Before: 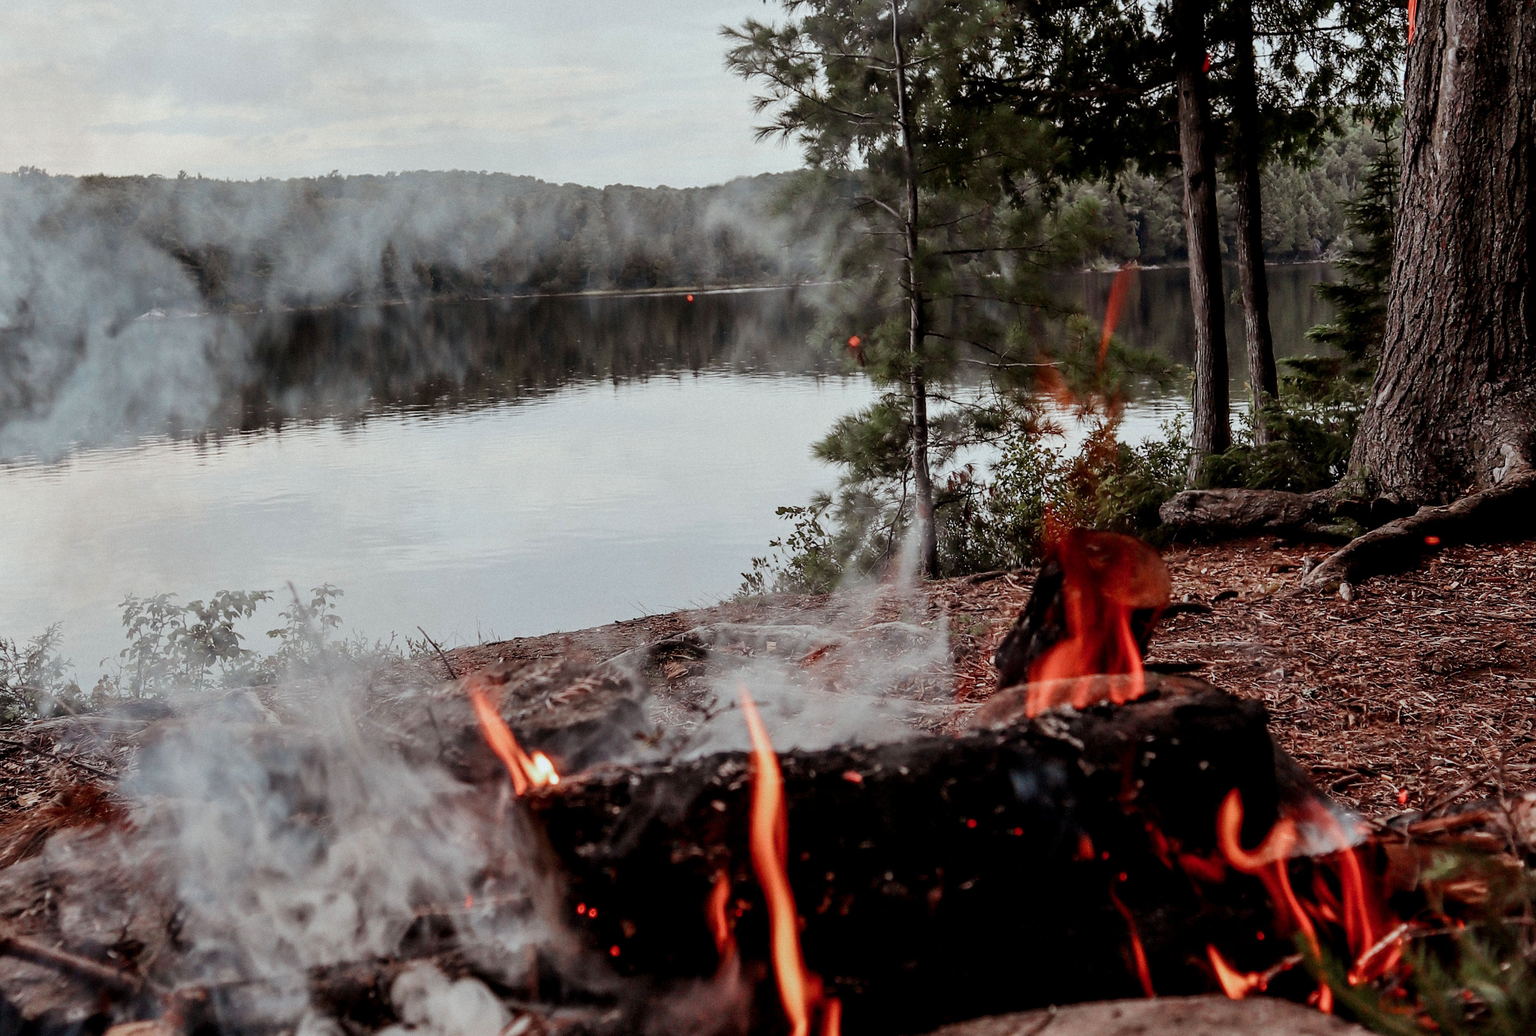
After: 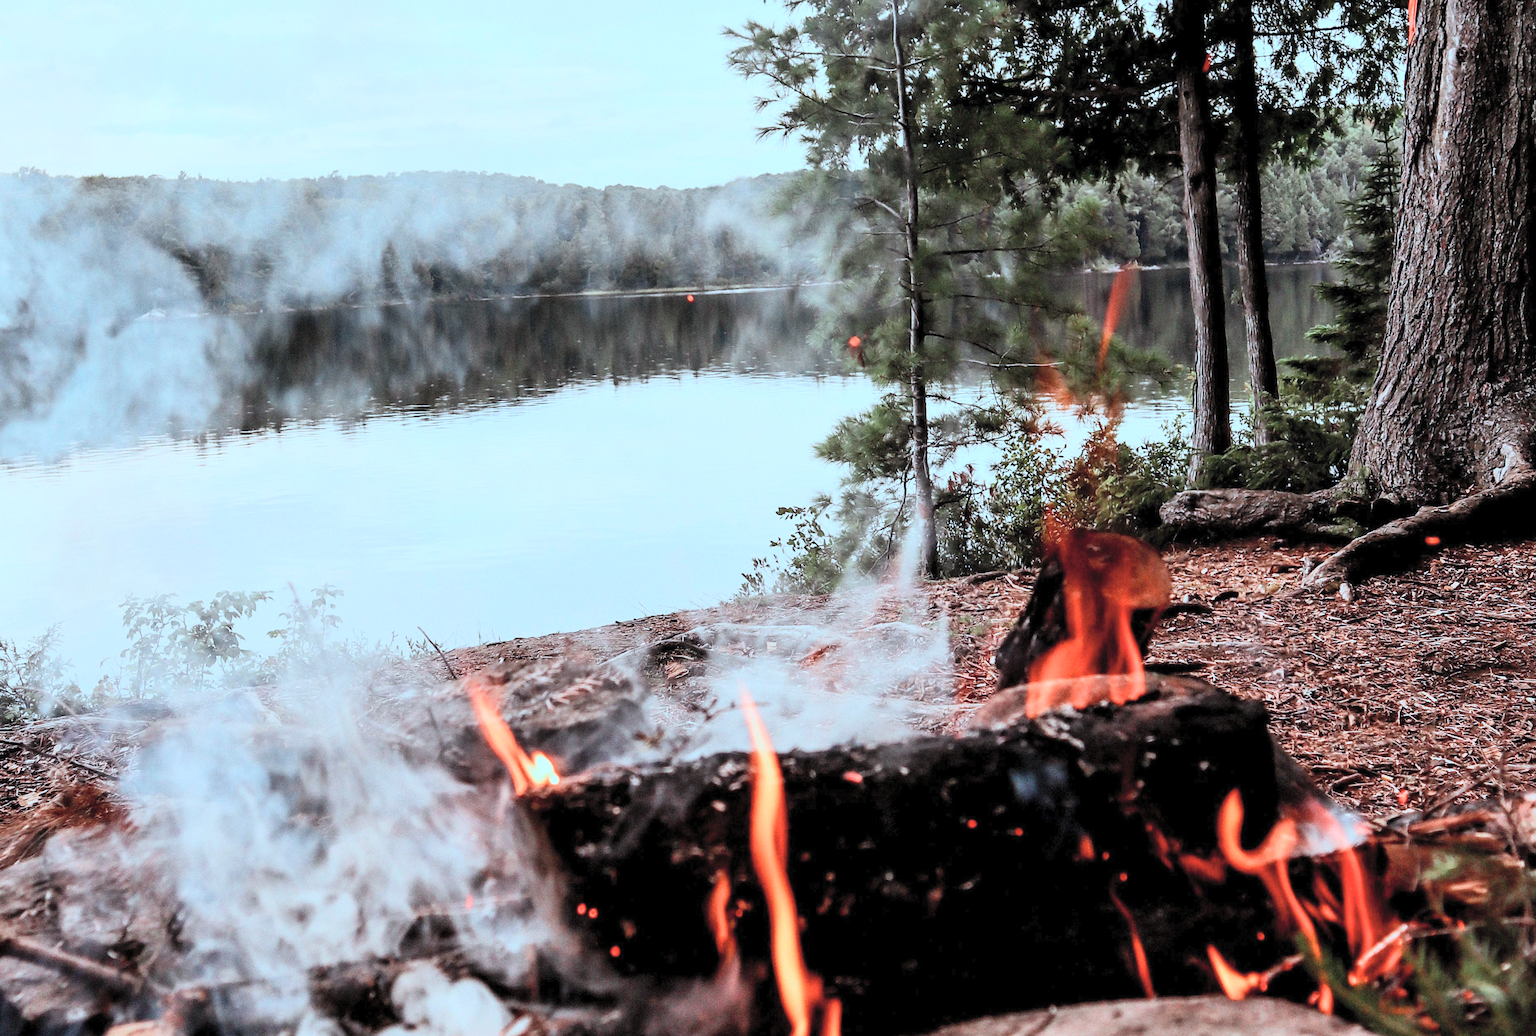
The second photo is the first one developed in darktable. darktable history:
contrast brightness saturation: contrast 0.2, brightness 0.16, saturation 0.22
tone equalizer: -8 EV -0.417 EV, -7 EV -0.389 EV, -6 EV -0.333 EV, -5 EV -0.222 EV, -3 EV 0.222 EV, -2 EV 0.333 EV, -1 EV 0.389 EV, +0 EV 0.417 EV, edges refinement/feathering 500, mask exposure compensation -1.57 EV, preserve details no
color calibration: illuminant F (fluorescent), F source F9 (Cool White Deluxe 4150 K) – high CRI, x 0.374, y 0.373, temperature 4158.34 K
global tonemap: drago (0.7, 100)
